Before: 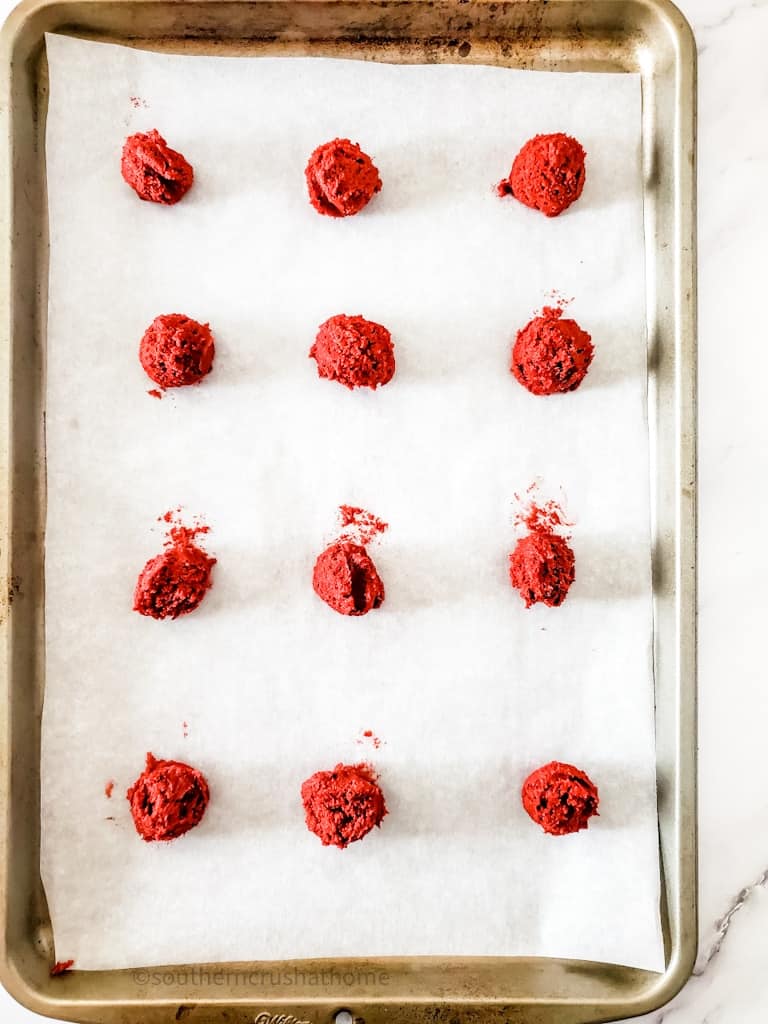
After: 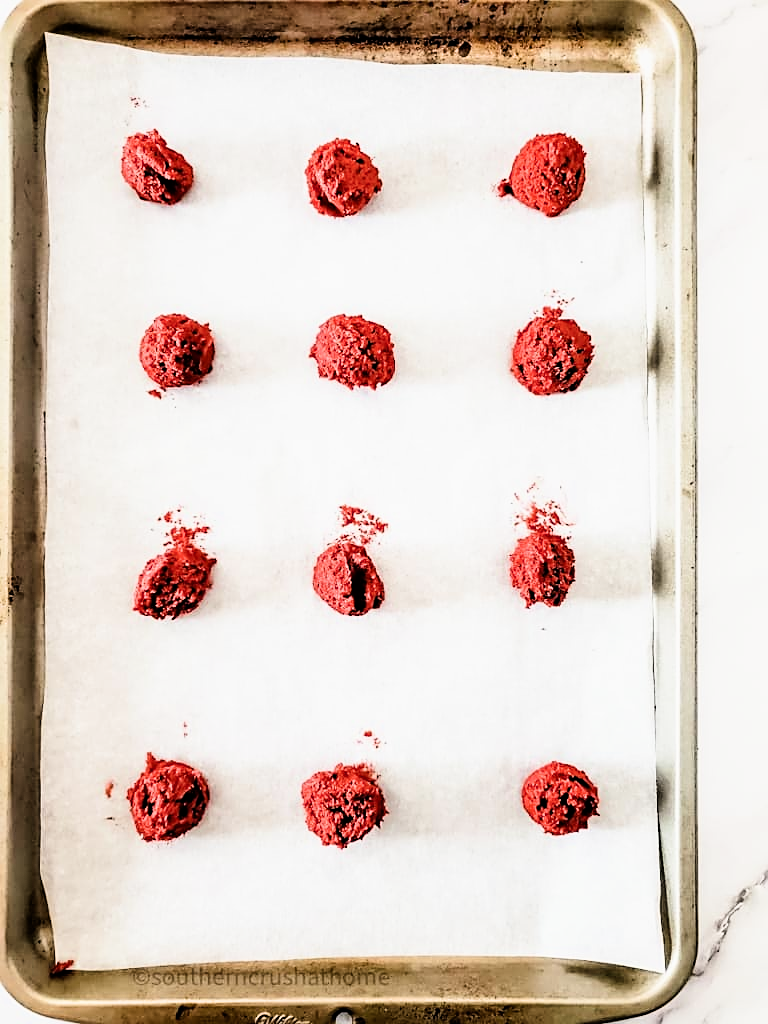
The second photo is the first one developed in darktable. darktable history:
sharpen: on, module defaults
filmic rgb: black relative exposure -5.42 EV, white relative exposure 2.85 EV, dynamic range scaling -37.73%, hardness 4, contrast 1.605, highlights saturation mix -0.93%
